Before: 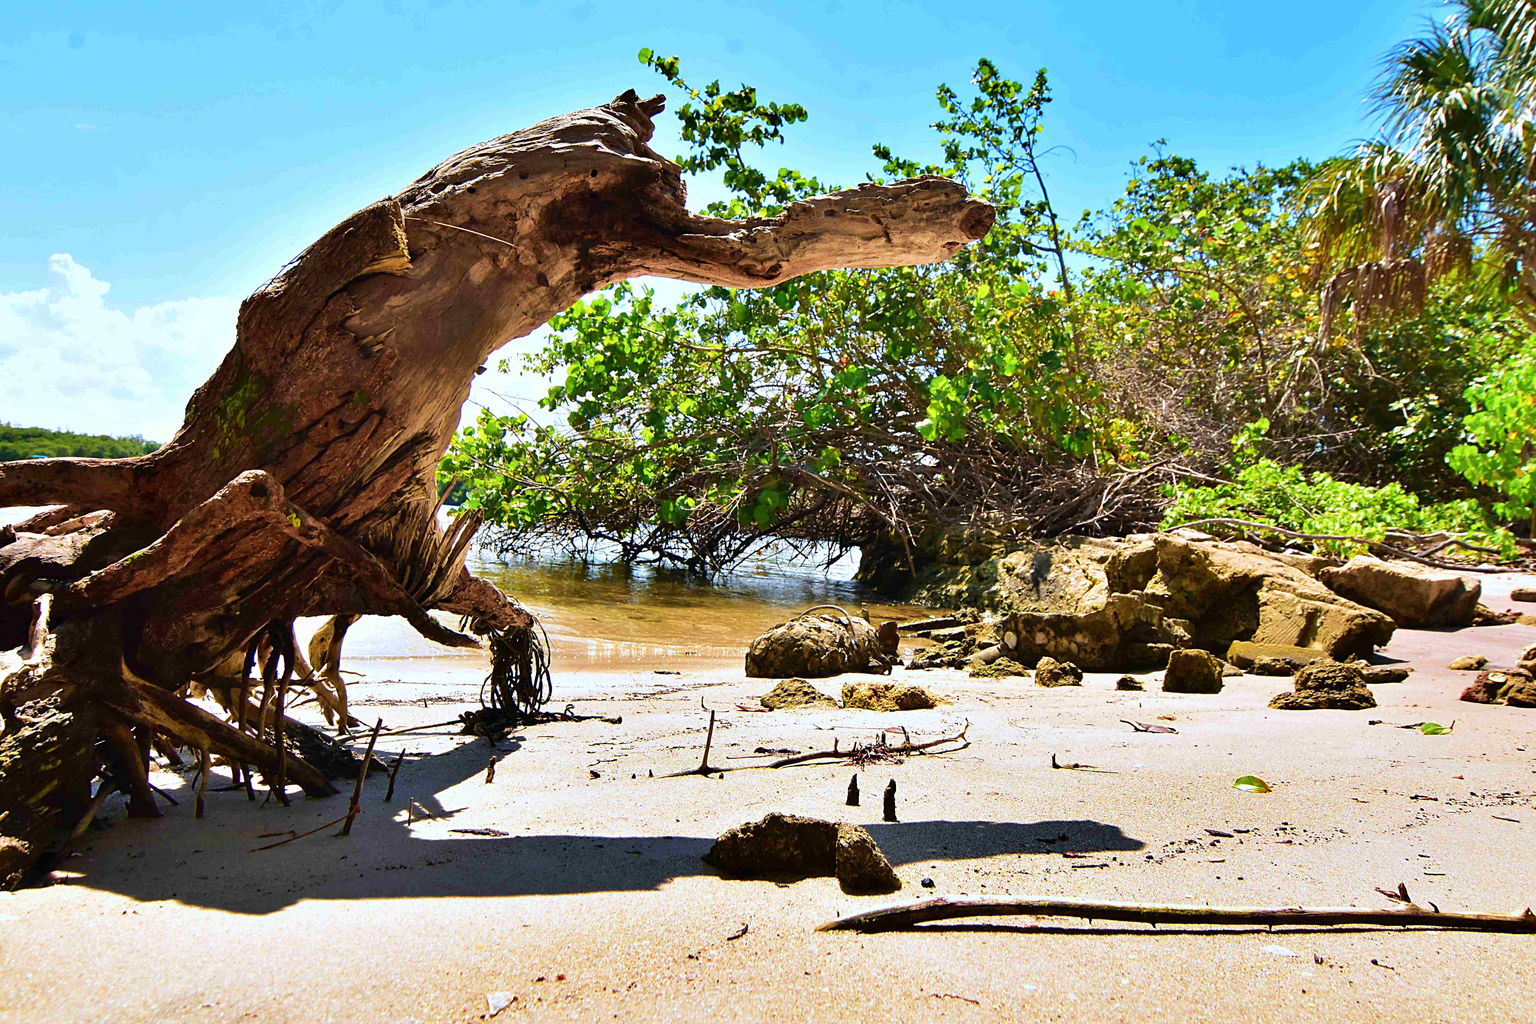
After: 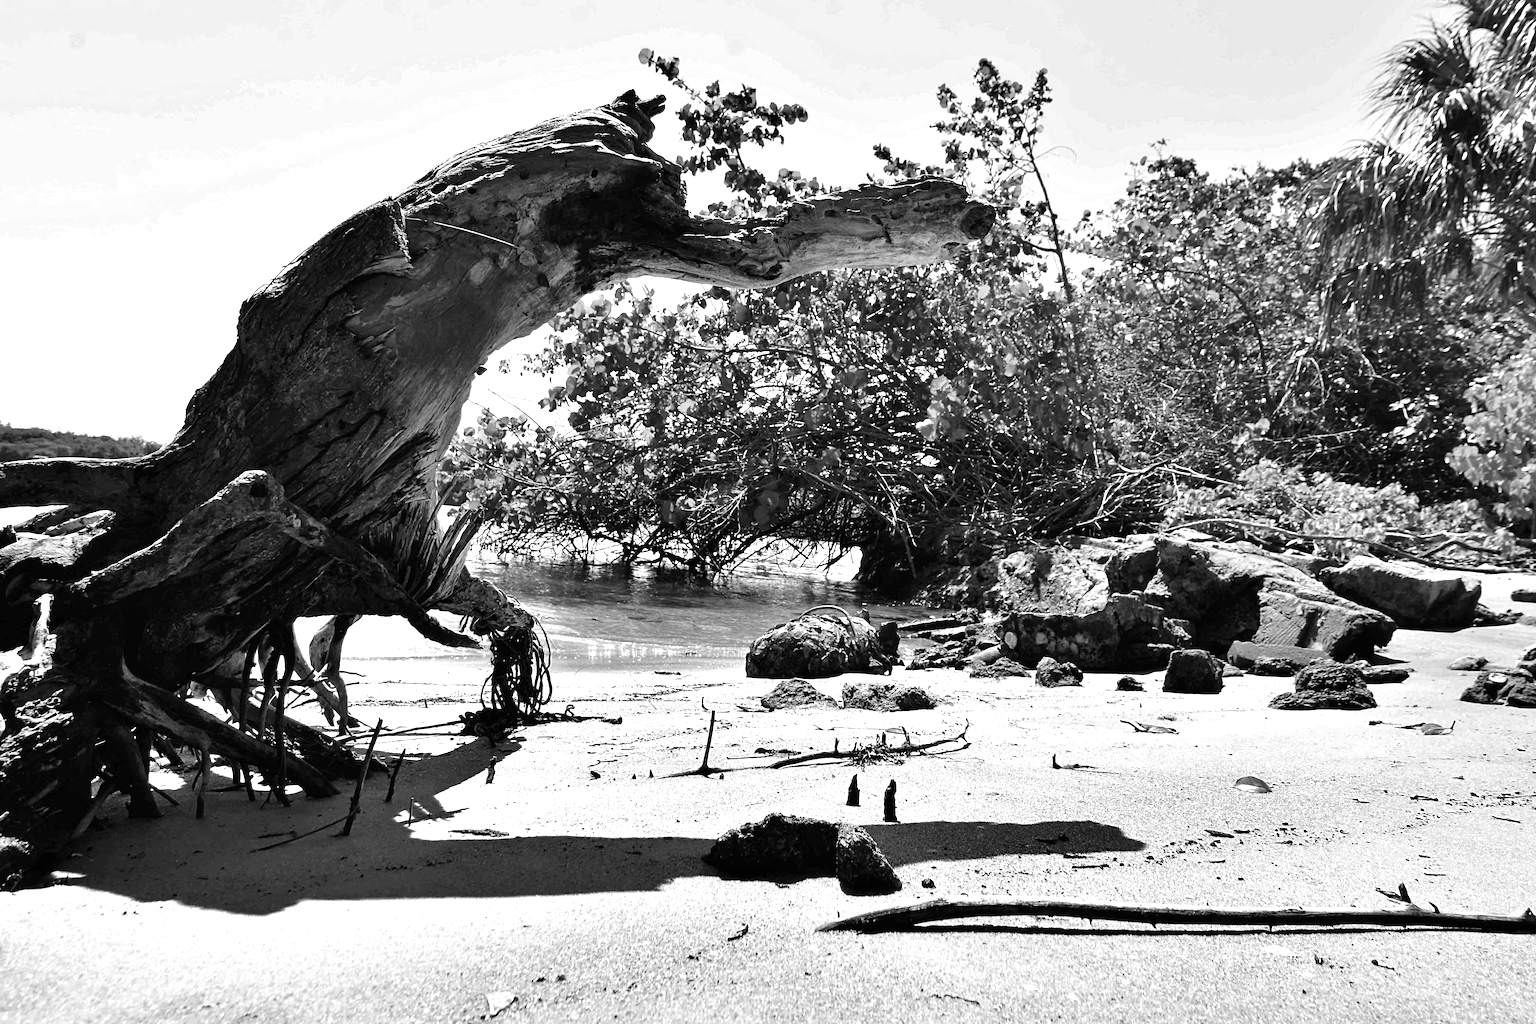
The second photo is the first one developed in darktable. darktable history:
color balance rgb: perceptual saturation grading › global saturation 19.553%, global vibrance 9.657%, contrast 15.395%, saturation formula JzAzBz (2021)
color calibration: output gray [0.21, 0.42, 0.37, 0], illuminant custom, x 0.372, y 0.383, temperature 4279.29 K
